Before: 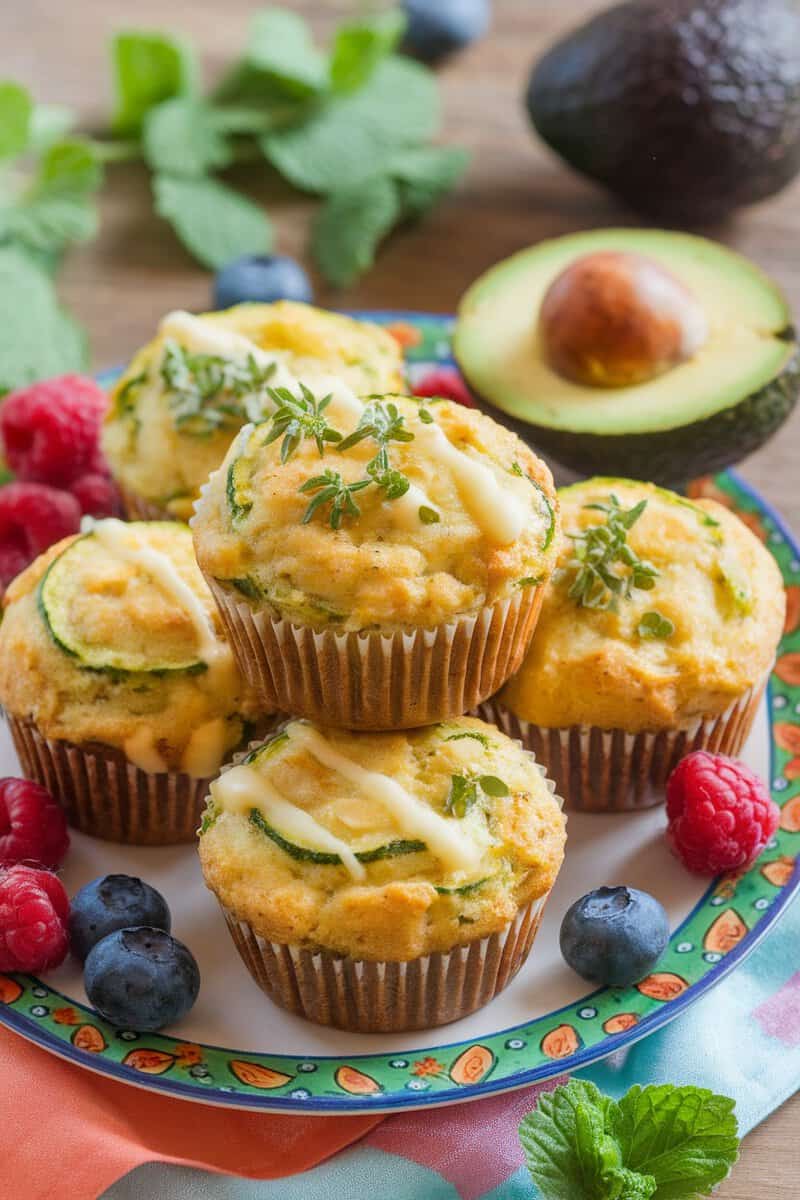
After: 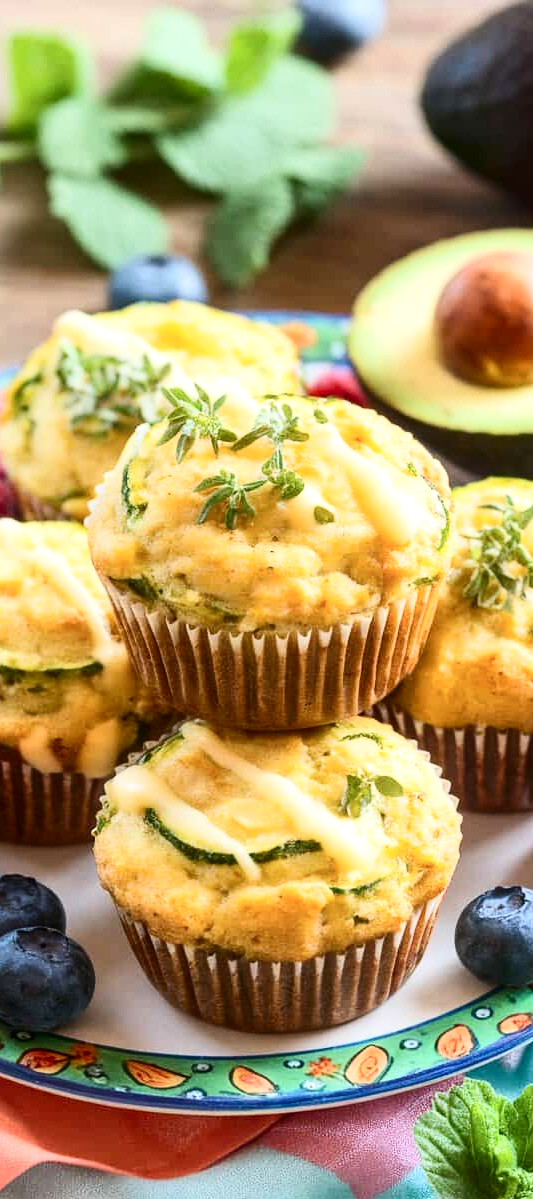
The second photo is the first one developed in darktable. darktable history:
crop and rotate: left 13.342%, right 19.991%
contrast brightness saturation: contrast 0.28
exposure: exposure 0.426 EV, compensate highlight preservation false
